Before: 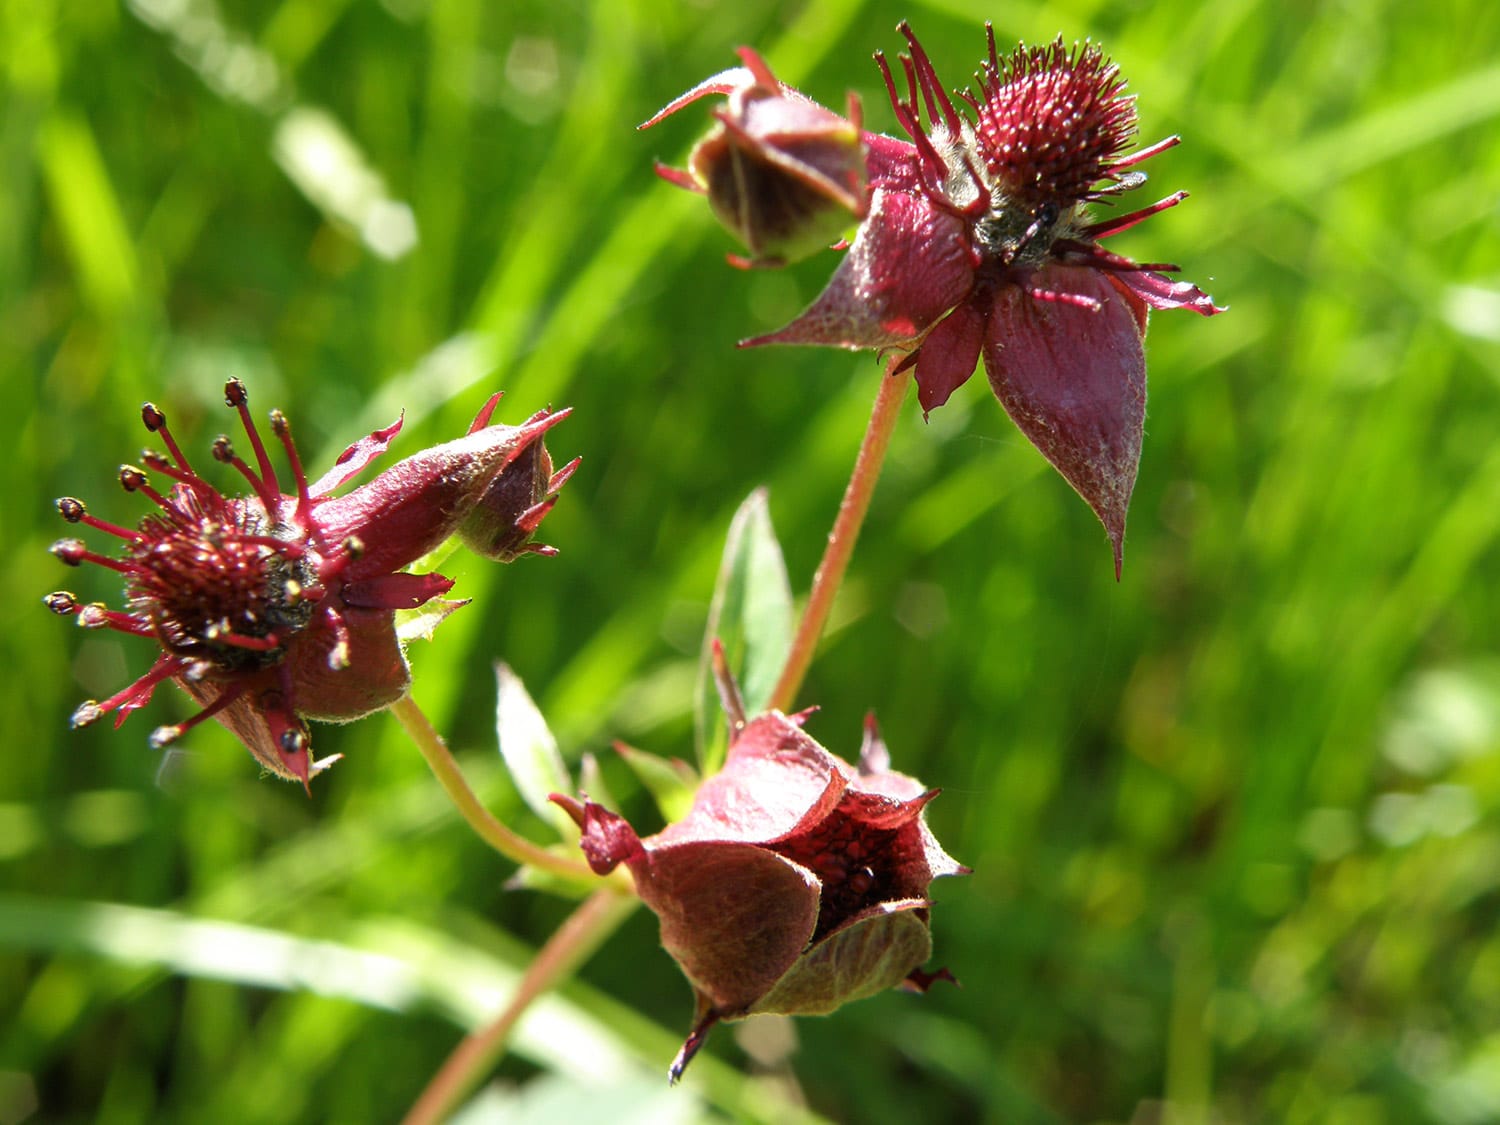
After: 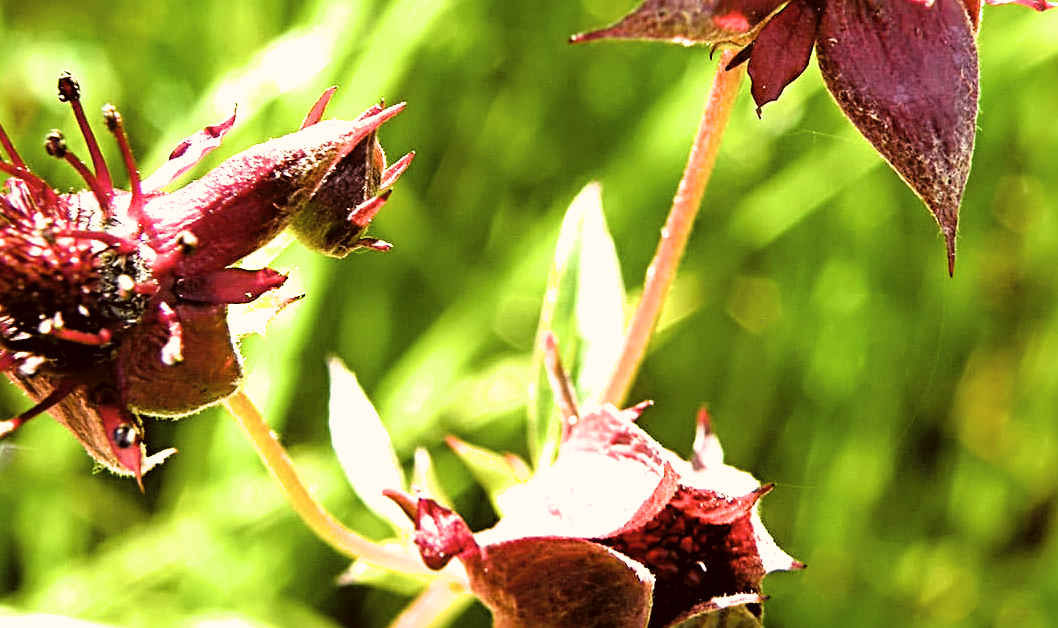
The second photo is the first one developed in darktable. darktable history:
crop: left 11.168%, top 27.12%, right 18.251%, bottom 17.022%
contrast brightness saturation: brightness 0.122
filmic rgb: black relative exposure -8.3 EV, white relative exposure 2.23 EV, hardness 7.18, latitude 86.59%, contrast 1.691, highlights saturation mix -3.83%, shadows ↔ highlights balance -2.76%, iterations of high-quality reconstruction 0, contrast in shadows safe
exposure: black level correction -0.002, exposure 0.542 EV, compensate highlight preservation false
color correction: highlights a* 6.55, highlights b* 7.92, shadows a* 5.86, shadows b* 7.08, saturation 0.93
color balance rgb: perceptual saturation grading › global saturation 25.622%, global vibrance 20%
sharpen: radius 3.993
